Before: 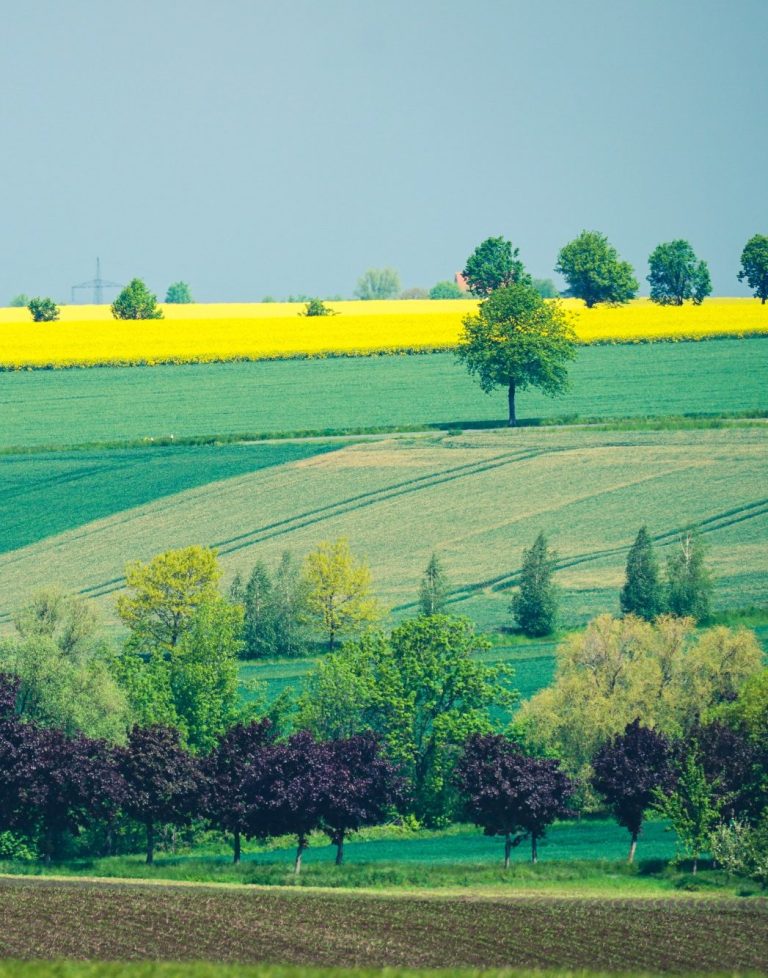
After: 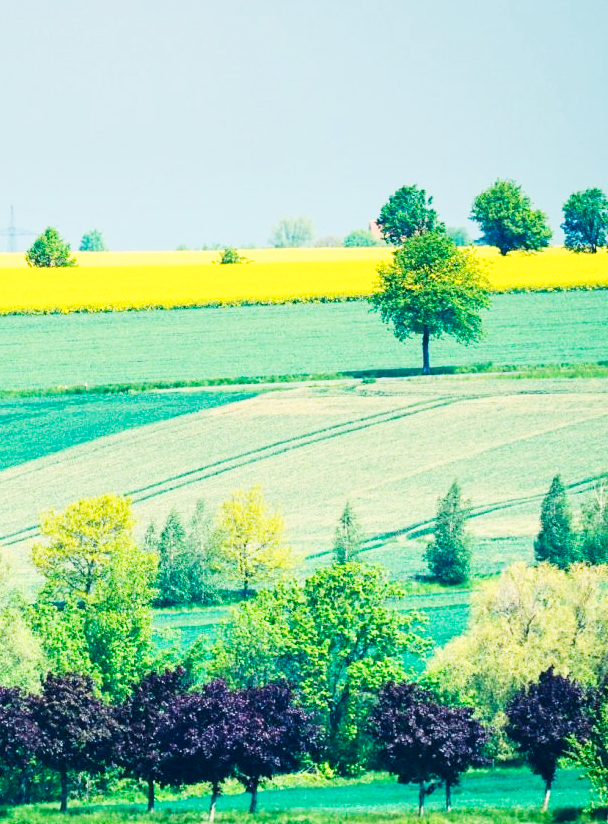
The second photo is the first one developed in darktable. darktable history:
base curve: curves: ch0 [(0, 0) (0.007, 0.004) (0.027, 0.03) (0.046, 0.07) (0.207, 0.54) (0.442, 0.872) (0.673, 0.972) (1, 1)], preserve colors none
graduated density: on, module defaults
crop: left 11.225%, top 5.381%, right 9.565%, bottom 10.314%
